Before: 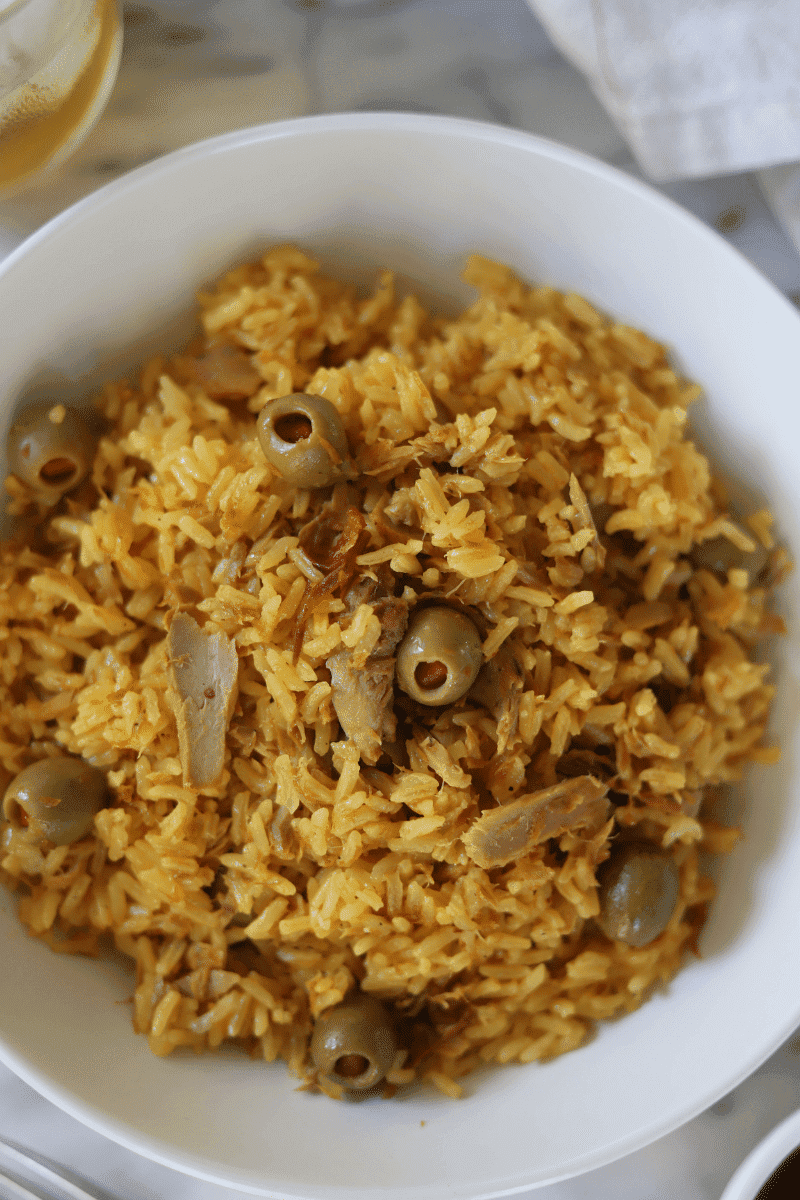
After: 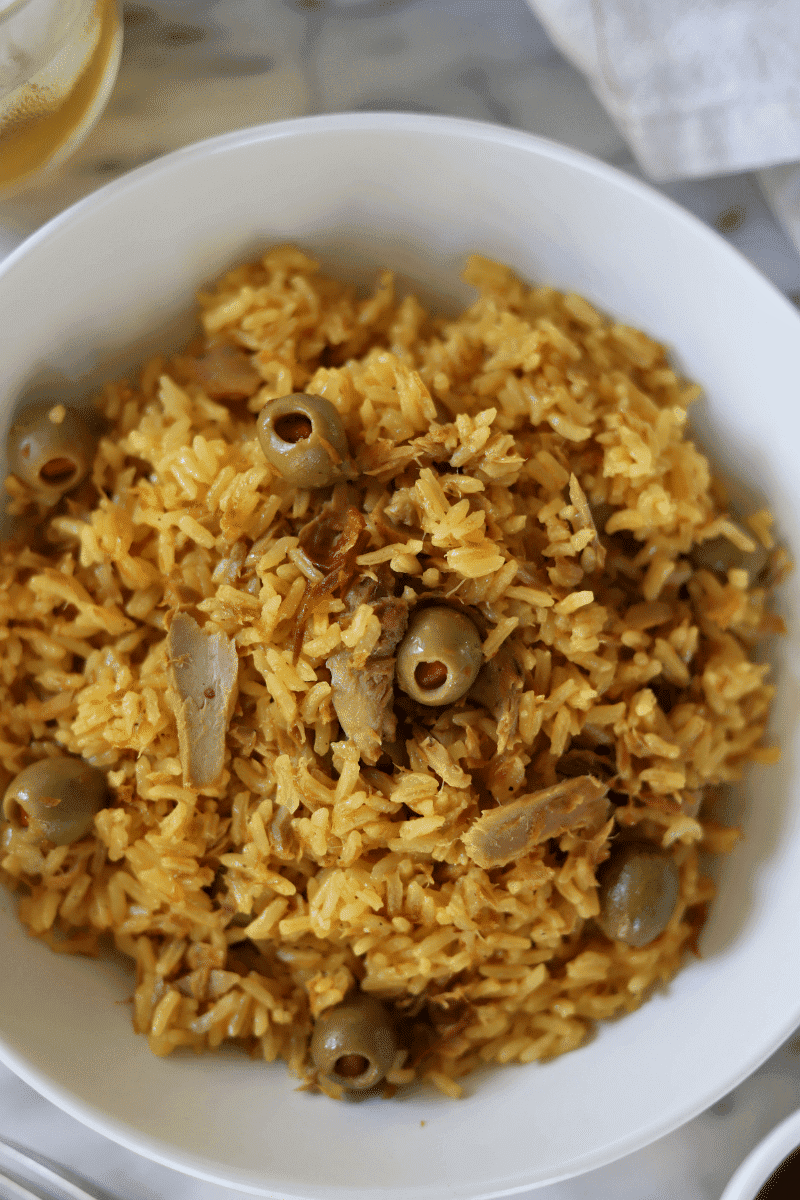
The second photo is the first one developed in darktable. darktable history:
contrast equalizer: y [[0.511, 0.558, 0.631, 0.632, 0.559, 0.512], [0.5 ×6], [0.507, 0.559, 0.627, 0.644, 0.647, 0.647], [0 ×6], [0 ×6]], mix 0.215
